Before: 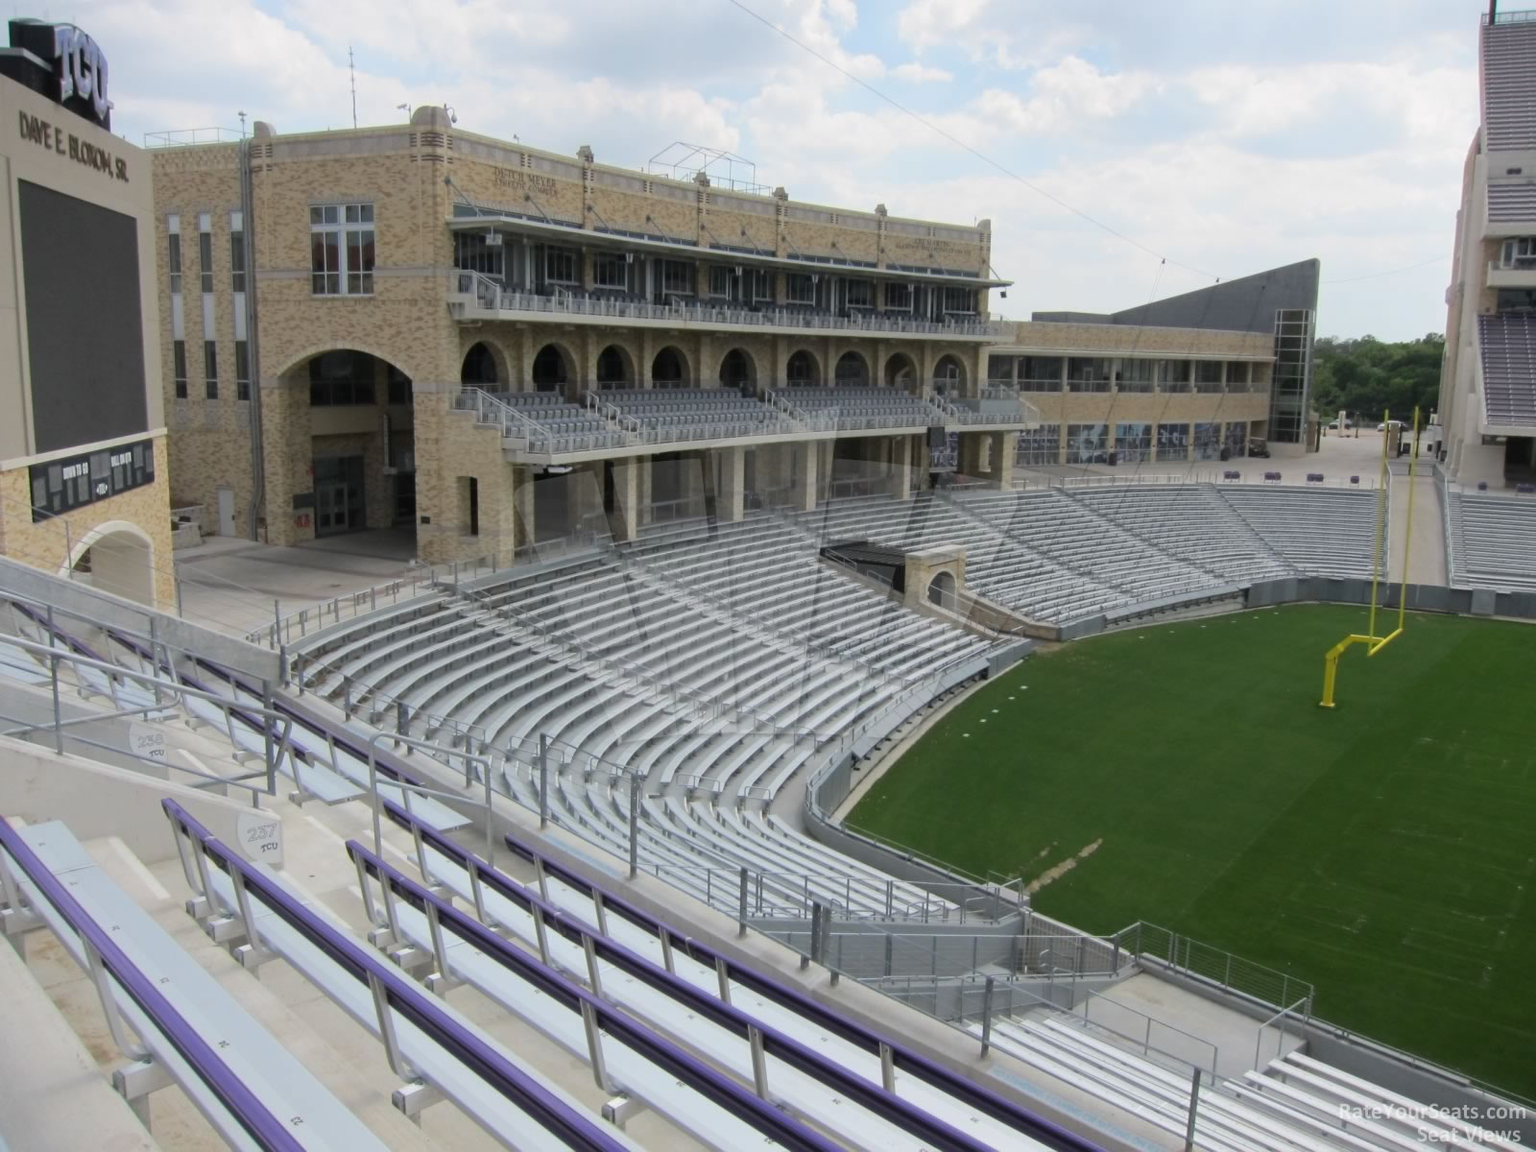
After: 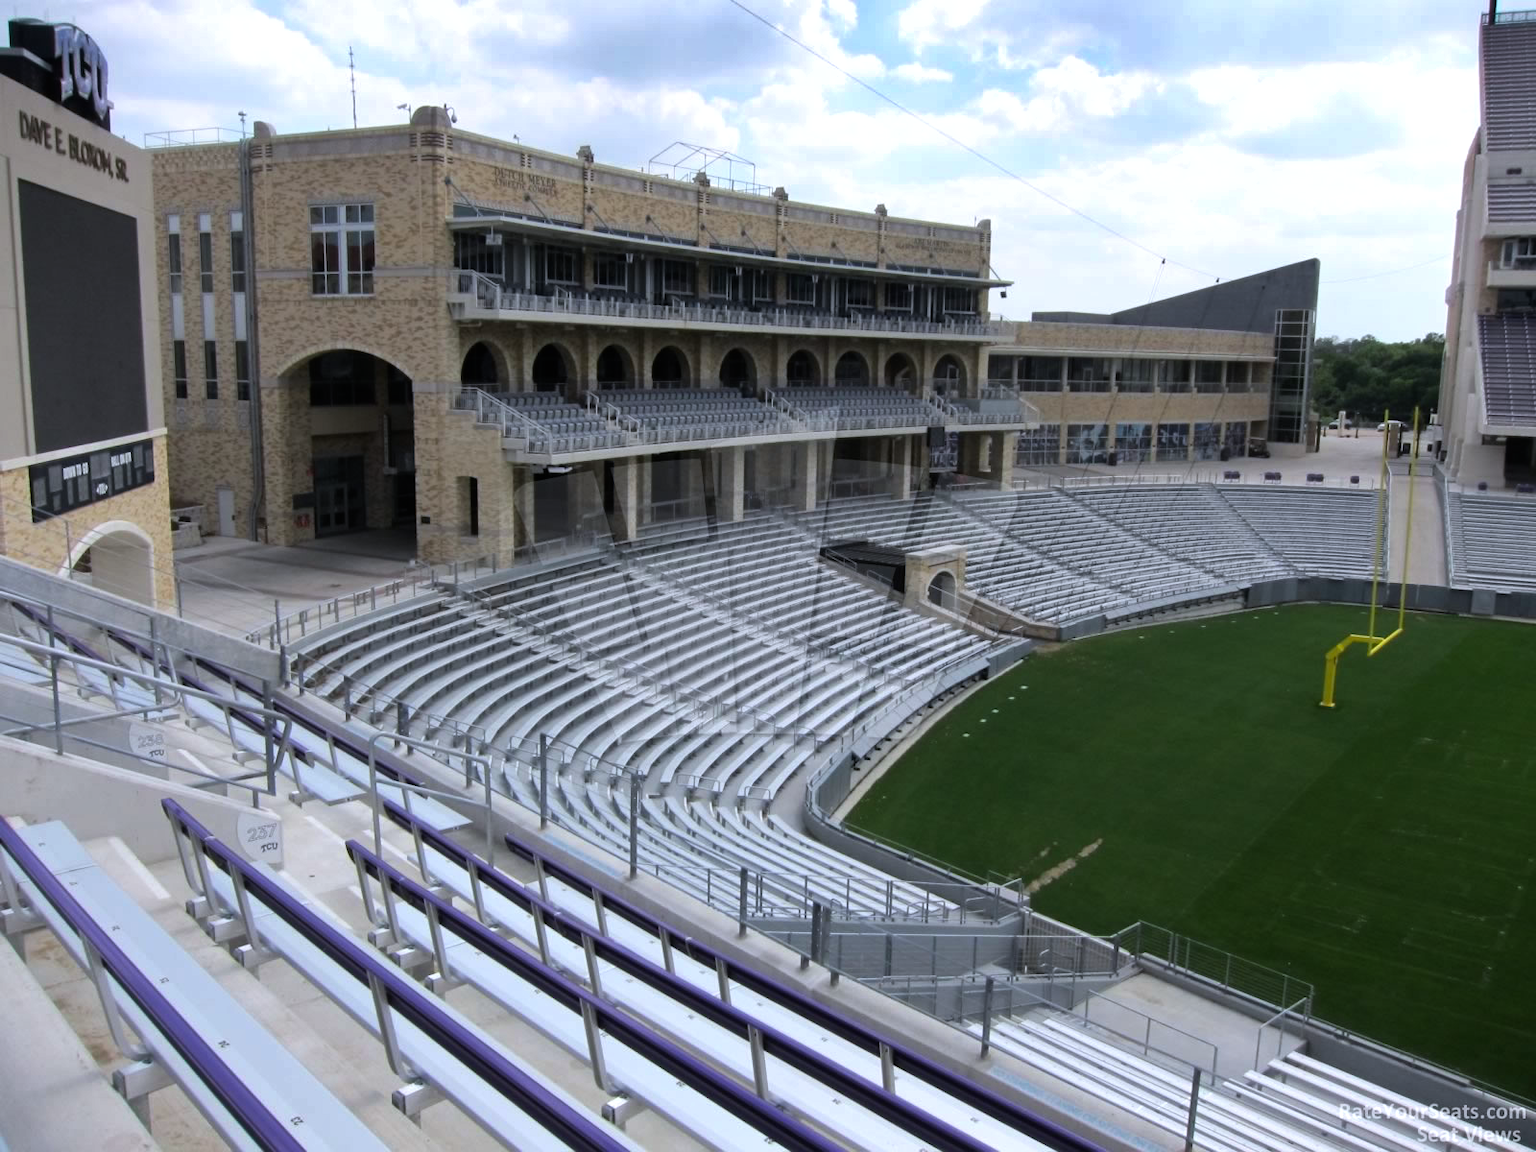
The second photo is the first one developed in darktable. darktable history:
shadows and highlights: shadows 12, white point adjustment 1.2, soften with gaussian
color calibration: illuminant as shot in camera, x 0.358, y 0.373, temperature 4628.91 K
color balance rgb: shadows lift › luminance -10%, power › luminance -9%, linear chroma grading › global chroma 10%, global vibrance 10%, contrast 15%, saturation formula JzAzBz (2021)
